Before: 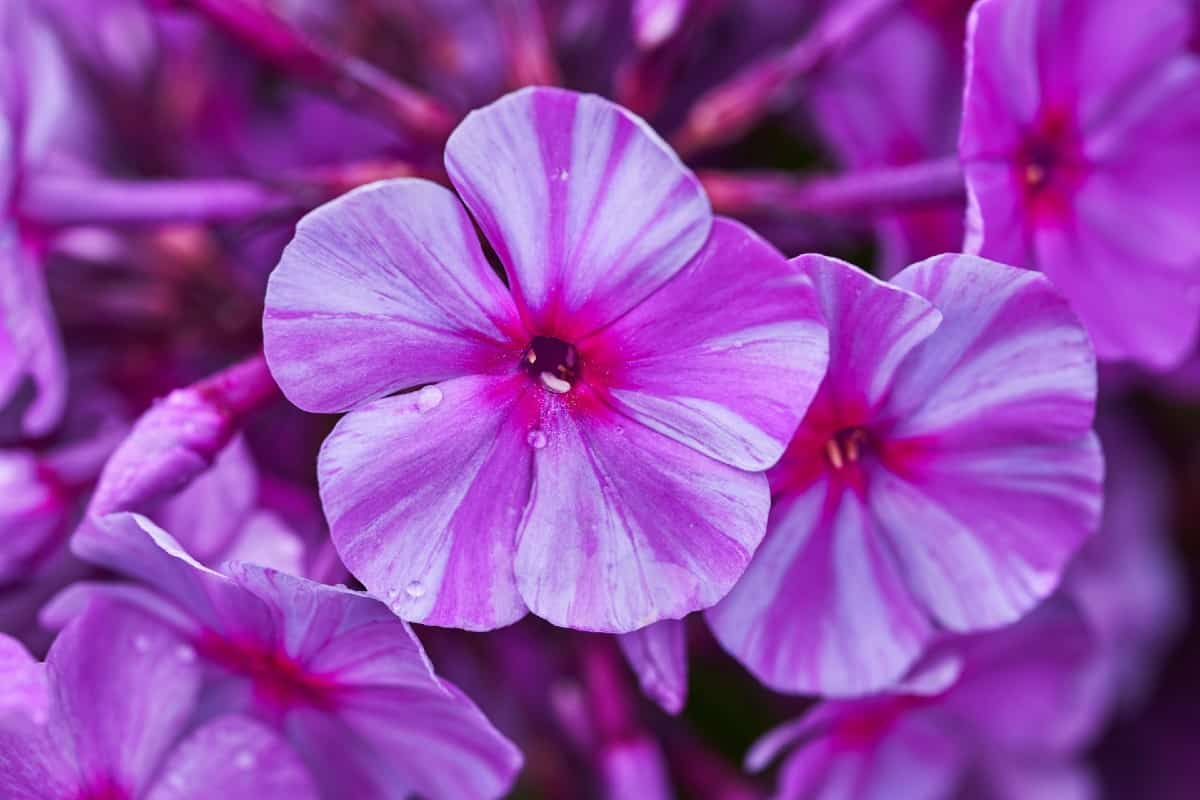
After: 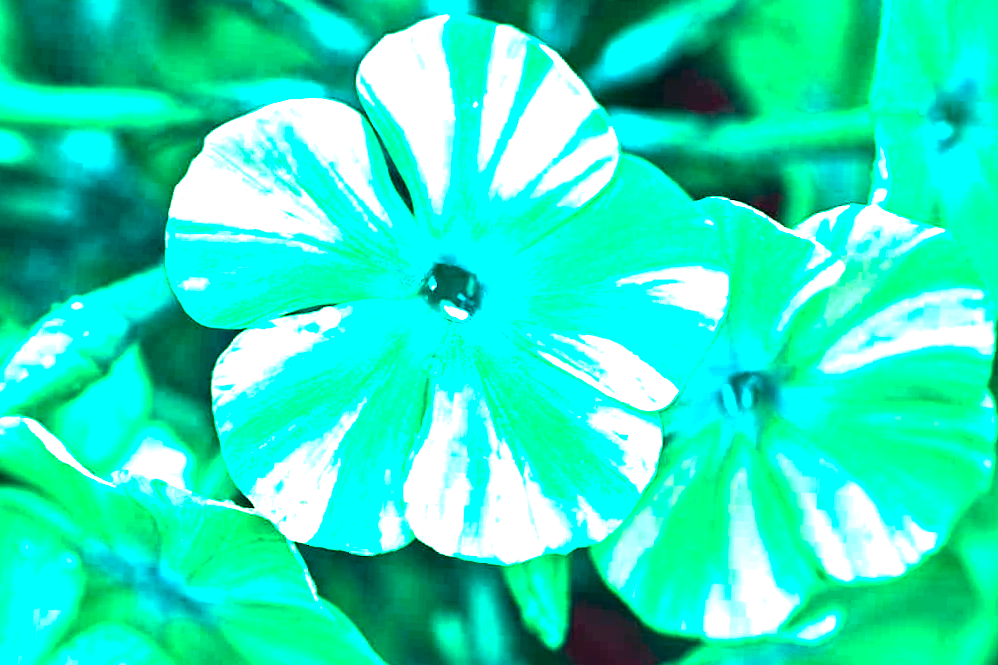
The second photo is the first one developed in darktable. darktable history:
crop and rotate: angle -3.29°, left 5.046%, top 5.218%, right 4.751%, bottom 4.568%
levels: mode automatic, levels [0, 0.43, 0.984]
contrast brightness saturation: contrast 0.008, saturation -0.057
color balance rgb: shadows lift › chroma 3.605%, shadows lift › hue 91.58°, perceptual saturation grading › global saturation 0.713%, hue shift -147.3°, contrast 34.931%, saturation formula JzAzBz (2021)
exposure: exposure 2.015 EV, compensate highlight preservation false
